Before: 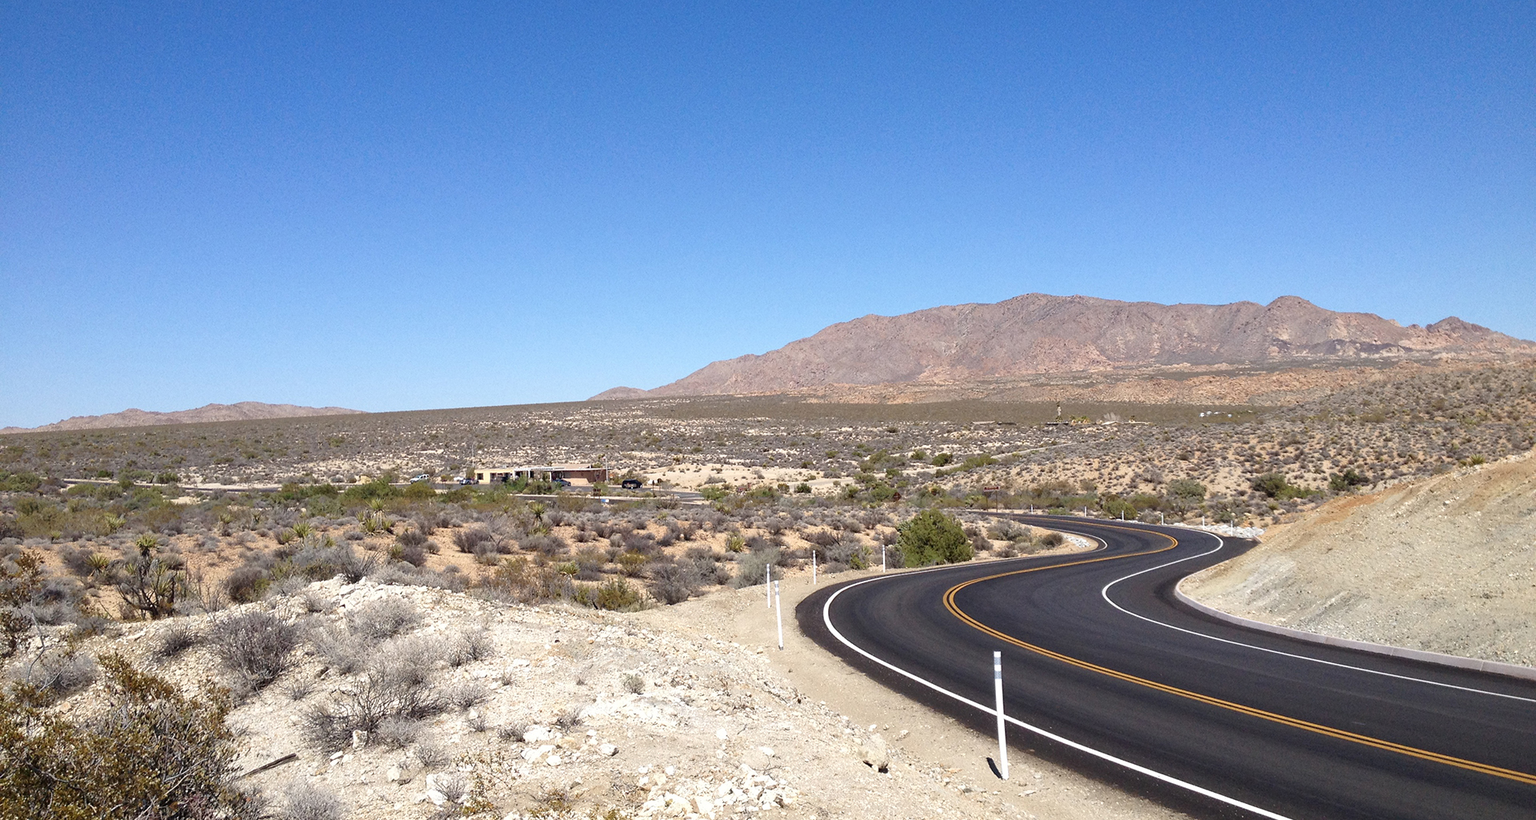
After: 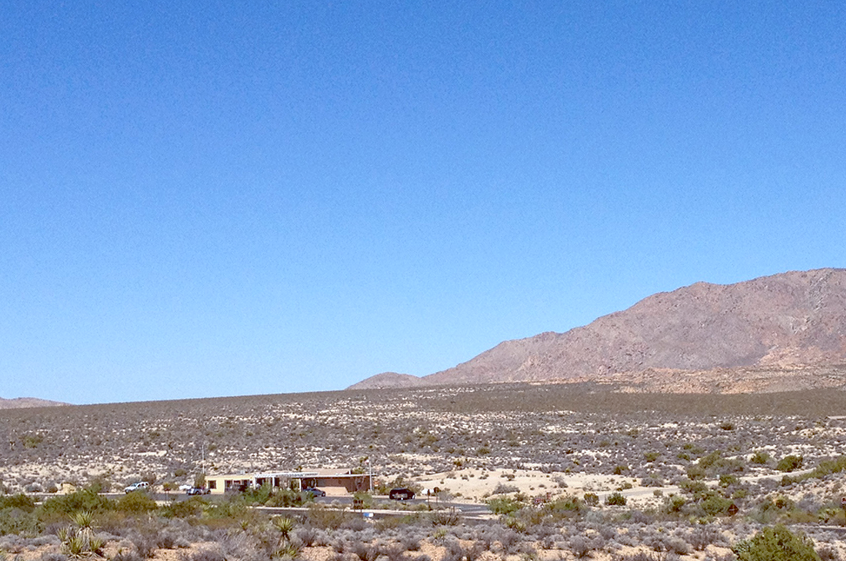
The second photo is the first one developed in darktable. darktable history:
local contrast: detail 110%
color balance: lift [1, 1.015, 1.004, 0.985], gamma [1, 0.958, 0.971, 1.042], gain [1, 0.956, 0.977, 1.044]
crop: left 20.248%, top 10.86%, right 35.675%, bottom 34.321%
